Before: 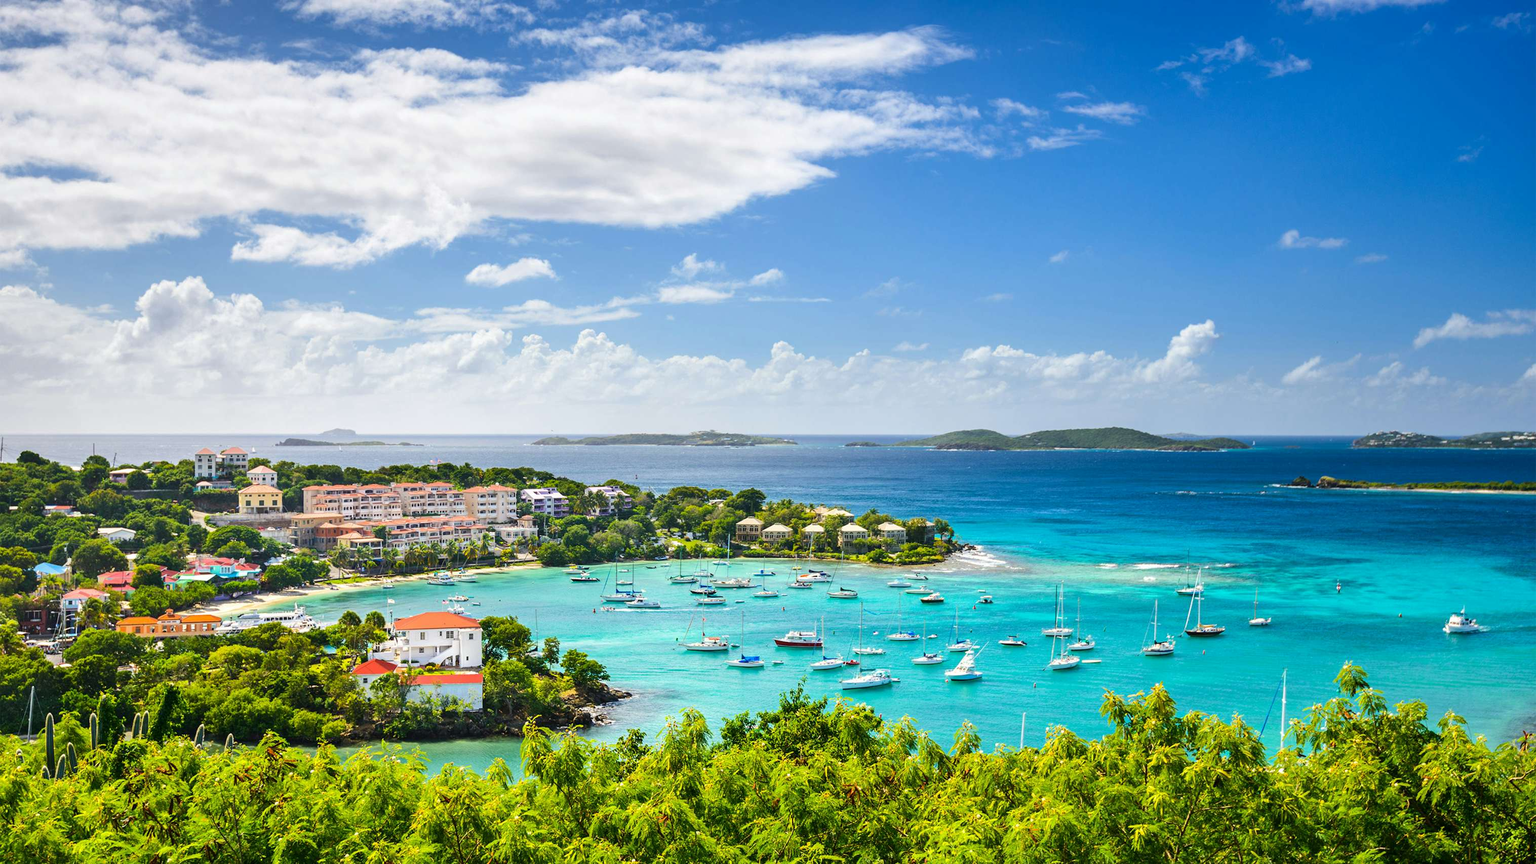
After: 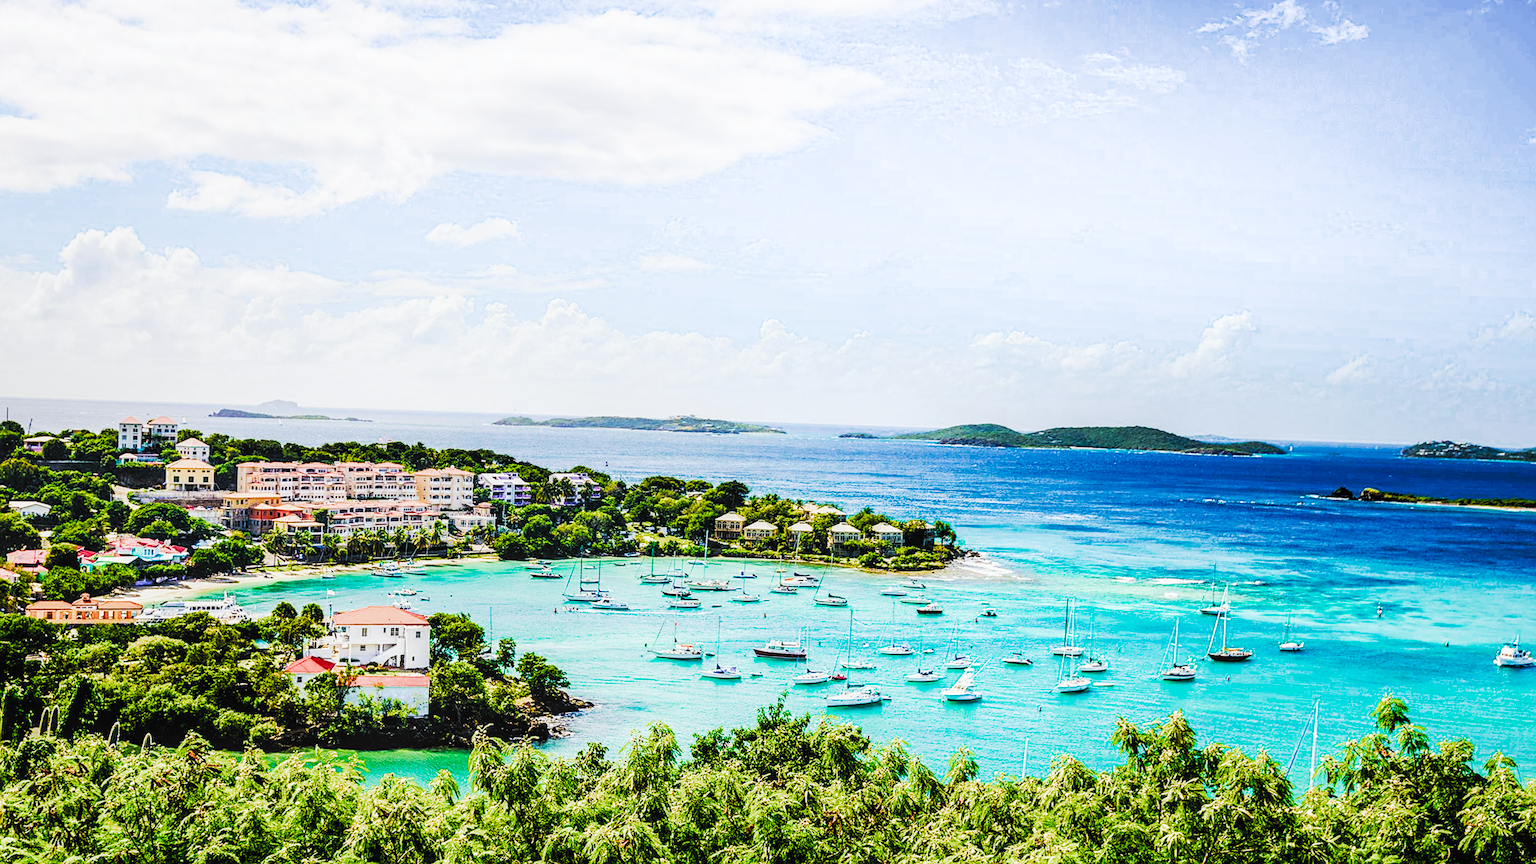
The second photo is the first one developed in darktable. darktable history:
tone curve: curves: ch0 [(0, 0) (0.003, 0.003) (0.011, 0.012) (0.025, 0.023) (0.044, 0.04) (0.069, 0.056) (0.1, 0.082) (0.136, 0.107) (0.177, 0.144) (0.224, 0.186) (0.277, 0.237) (0.335, 0.297) (0.399, 0.37) (0.468, 0.465) (0.543, 0.567) (0.623, 0.68) (0.709, 0.782) (0.801, 0.86) (0.898, 0.924) (1, 1)], preserve colors none
filmic rgb: black relative exposure -4.05 EV, white relative exposure 3 EV, threshold 5.95 EV, hardness 3.01, contrast 1.486, color science v4 (2020), iterations of high-quality reconstruction 0, enable highlight reconstruction true
sharpen: on, module defaults
crop and rotate: angle -1.86°, left 3.148%, top 3.752%, right 1.348%, bottom 0.6%
local contrast: on, module defaults
shadows and highlights: shadows -68.21, highlights 35.97, soften with gaussian
color balance rgb: global offset › chroma 0.091%, global offset › hue 254.26°, linear chroma grading › global chroma 15.331%, perceptual saturation grading › global saturation 73.933%, perceptual saturation grading › shadows -29.491%
